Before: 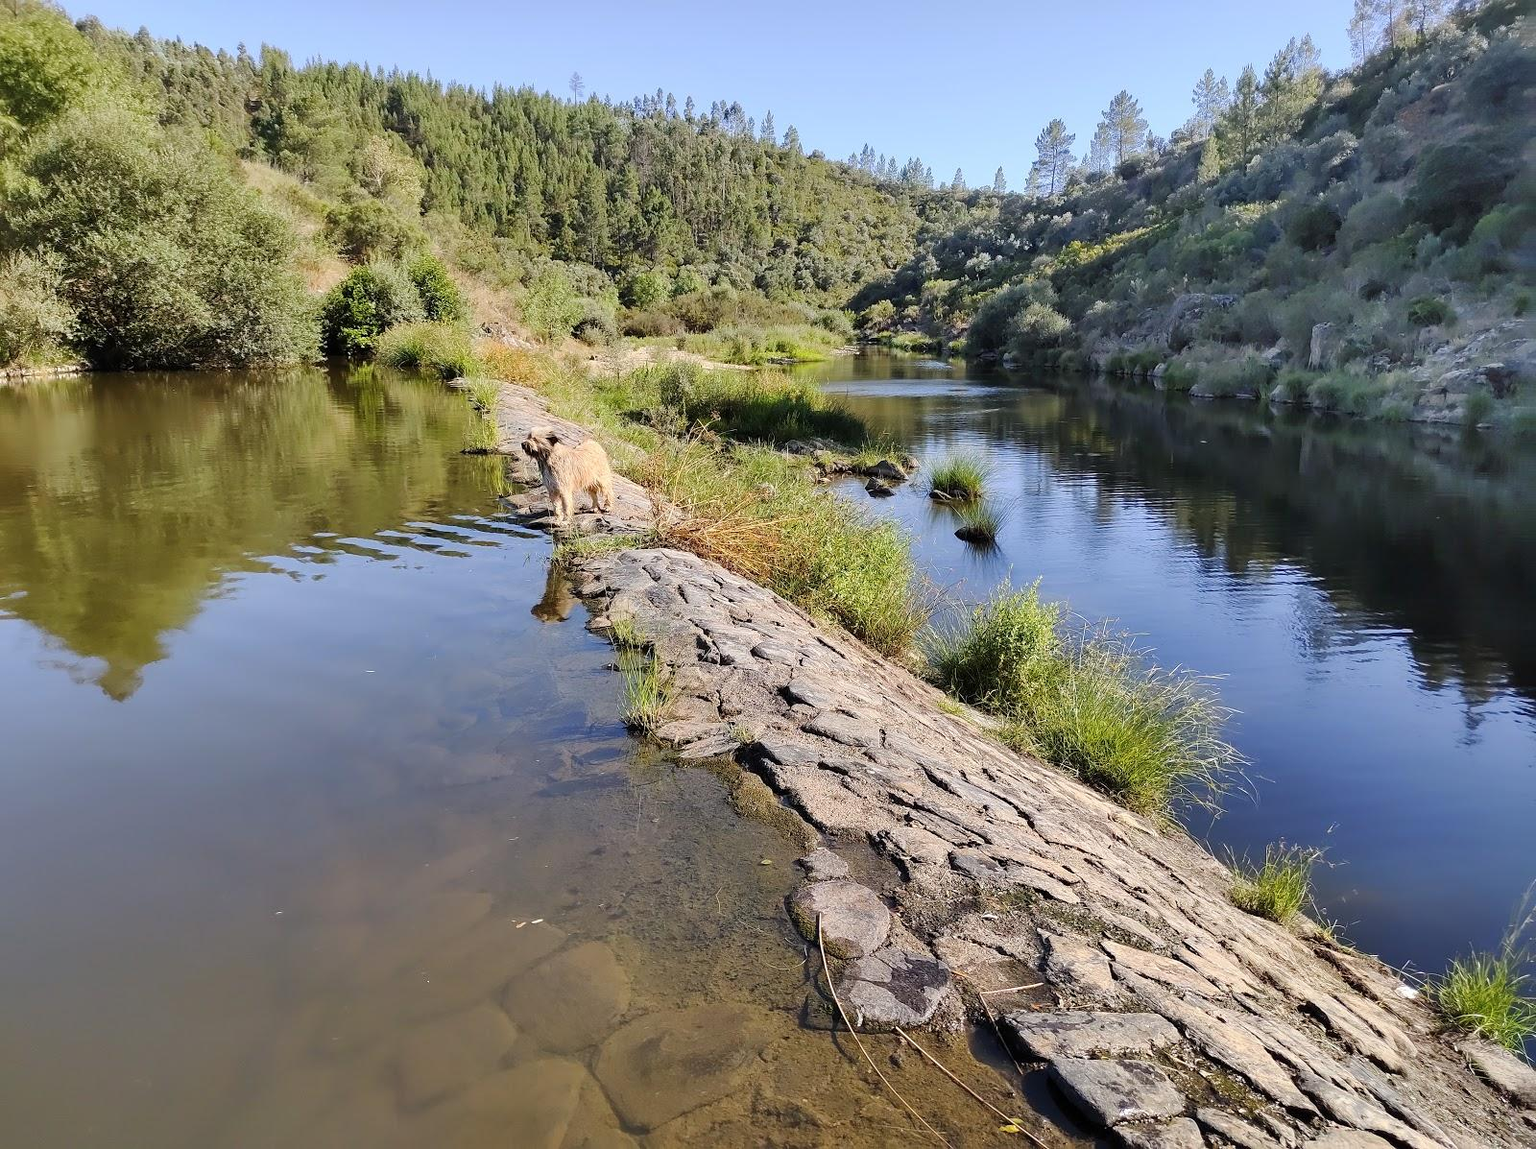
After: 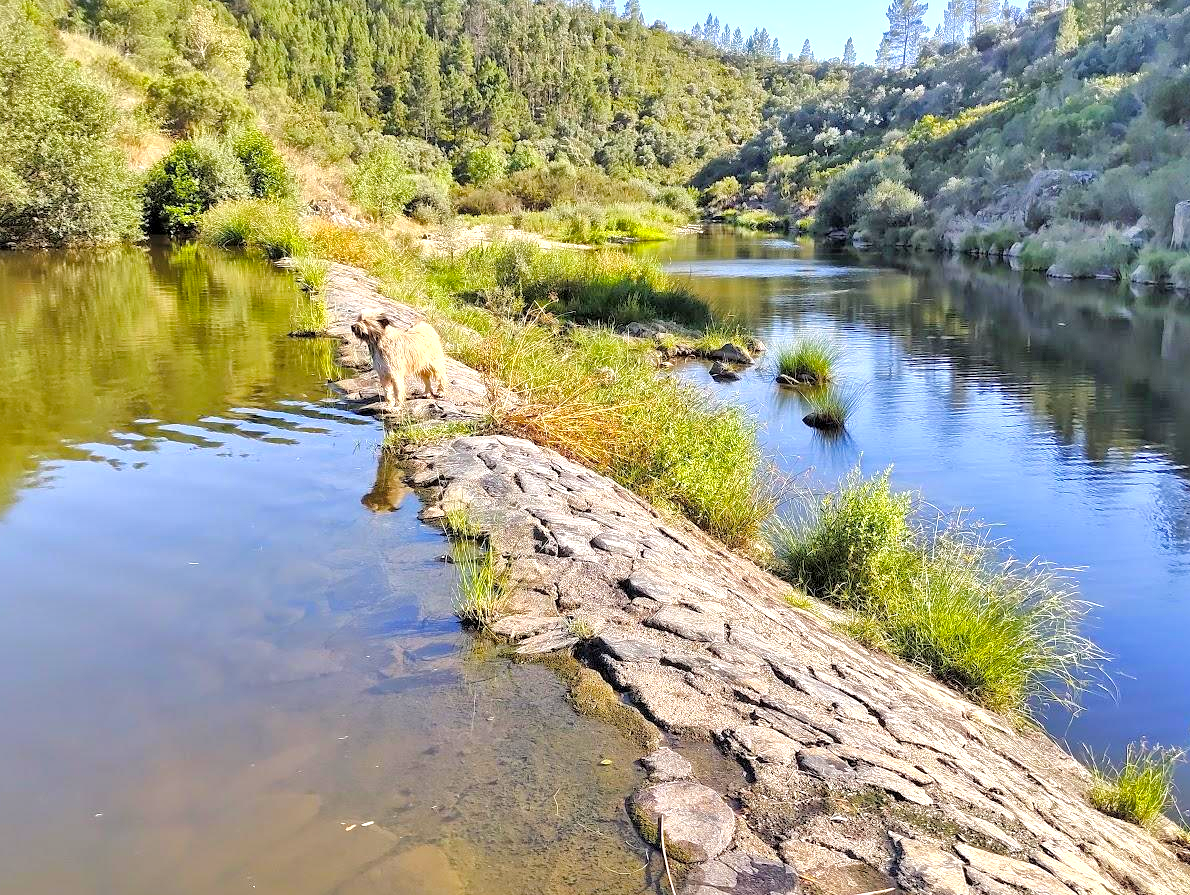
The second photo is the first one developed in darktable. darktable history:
exposure: black level correction 0.001, exposure 0.499 EV, compensate highlight preservation false
crop and rotate: left 12.005%, top 11.428%, right 13.6%, bottom 13.72%
local contrast: mode bilateral grid, contrast 21, coarseness 19, detail 163%, midtone range 0.2
color balance rgb: shadows lift › chroma 2.019%, shadows lift › hue 248.46°, power › chroma 0.251%, power › hue 60.97°, linear chroma grading › shadows 10.275%, linear chroma grading › highlights 10.914%, linear chroma grading › global chroma 14.845%, linear chroma grading › mid-tones 14.785%, perceptual saturation grading › global saturation -0.041%, perceptual brilliance grading › global brilliance 2.507%, perceptual brilliance grading › highlights -2.314%, perceptual brilliance grading › shadows 3.743%
tone curve: curves: ch0 [(0, 0) (0.004, 0.008) (0.077, 0.156) (0.169, 0.29) (0.774, 0.774) (1, 1)], color space Lab, independent channels, preserve colors none
